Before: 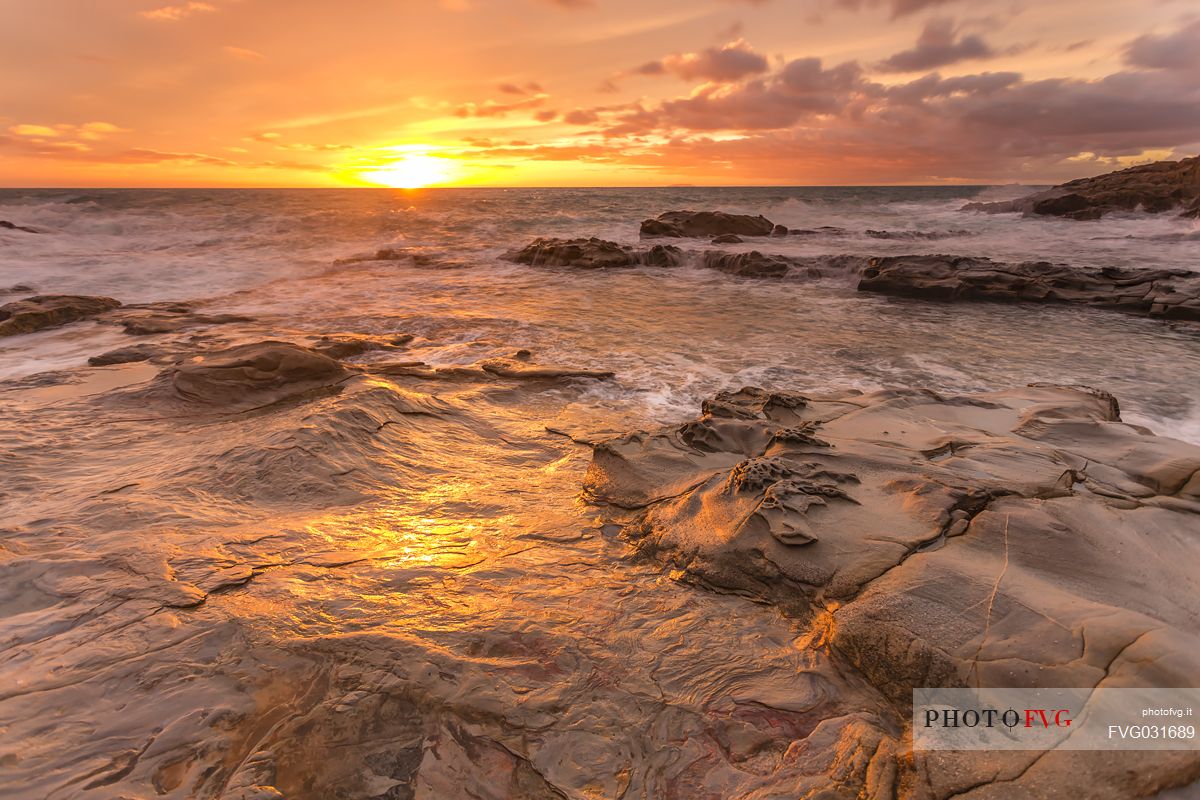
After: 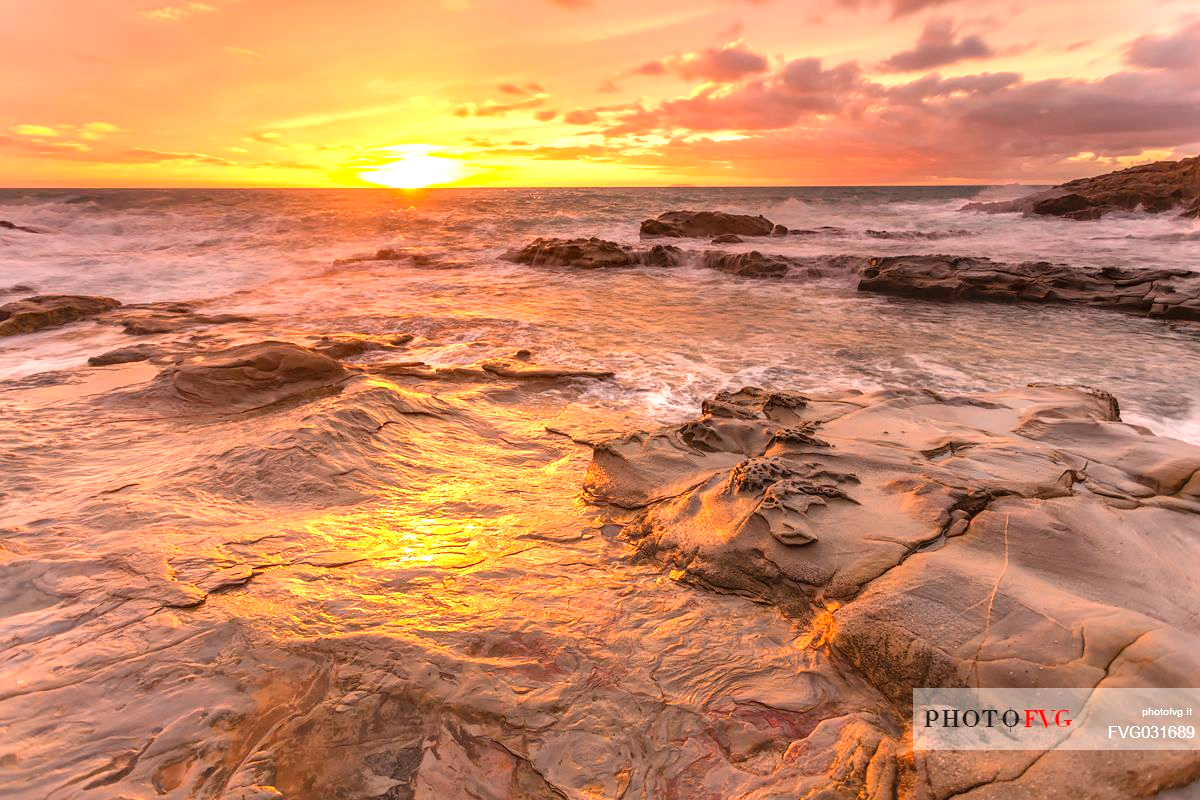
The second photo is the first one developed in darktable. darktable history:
exposure: black level correction 0, exposure 0.7 EV, compensate exposure bias true, compensate highlight preservation false
shadows and highlights: shadows 52.34, highlights -28.23, soften with gaussian
